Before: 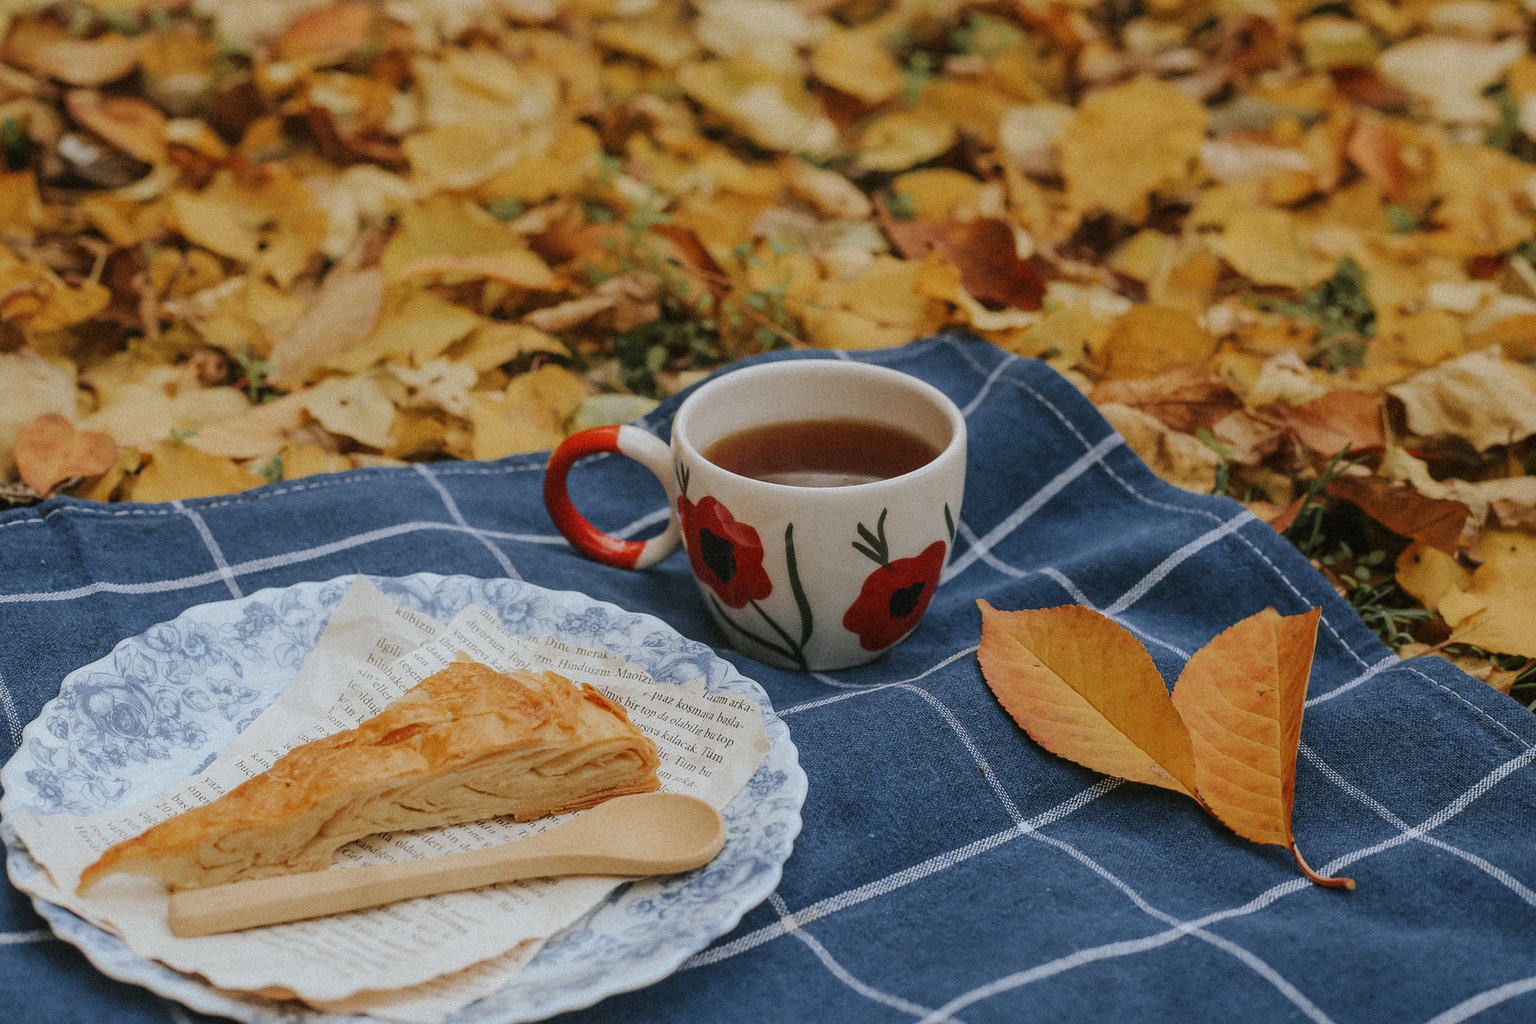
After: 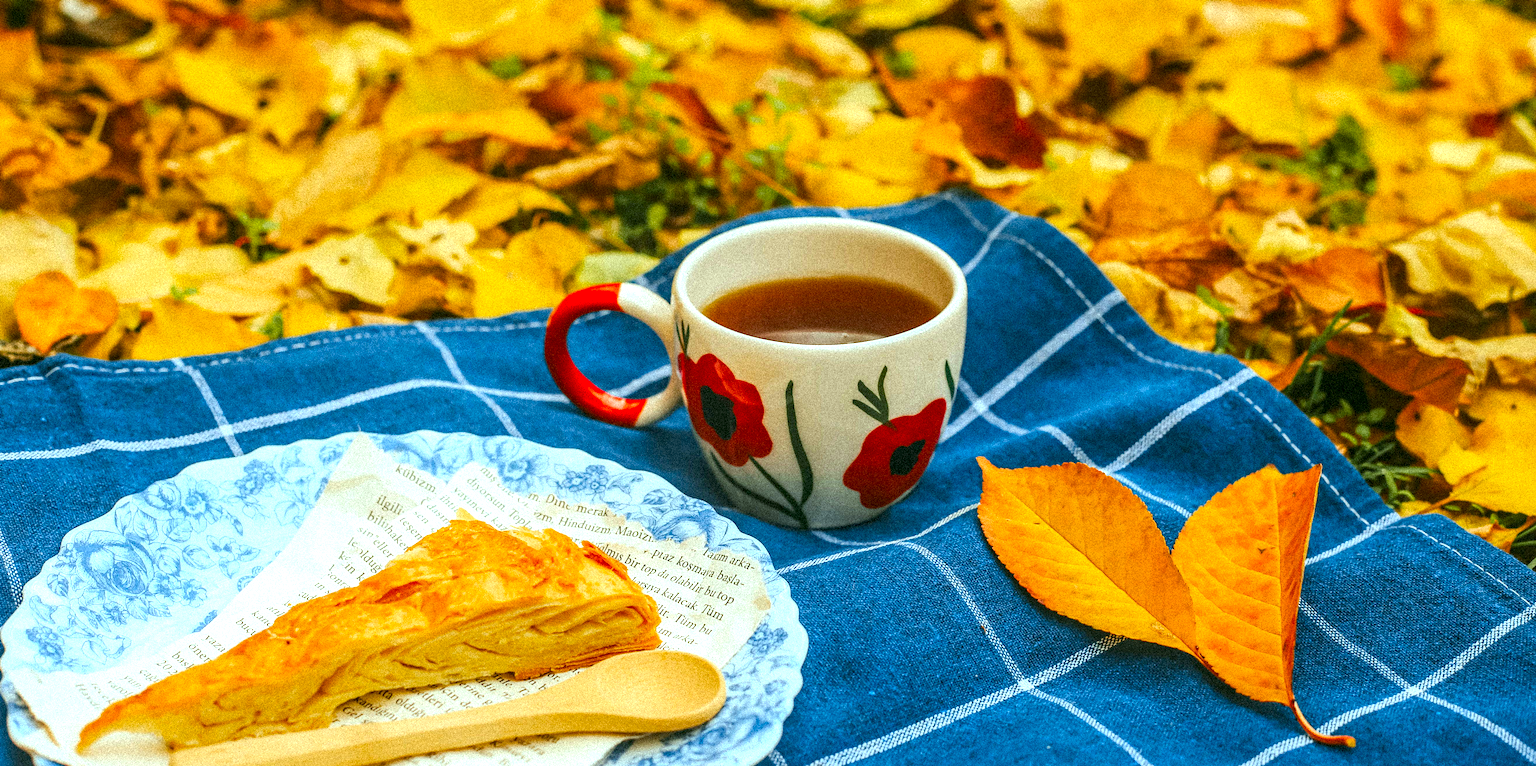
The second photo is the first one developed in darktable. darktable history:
local contrast: on, module defaults
crop: top 13.941%, bottom 11.196%
color balance rgb: linear chroma grading › global chroma 24.367%, perceptual saturation grading › global saturation -0.039%, perceptual brilliance grading › highlights 4.62%, perceptual brilliance grading › shadows -9.776%, global vibrance 10.29%, saturation formula JzAzBz (2021)
exposure: exposure 0.993 EV, compensate highlight preservation false
color correction: highlights a* -7.6, highlights b* 1.14, shadows a* -3.06, saturation 1.38
haze removal: compatibility mode true, adaptive false
